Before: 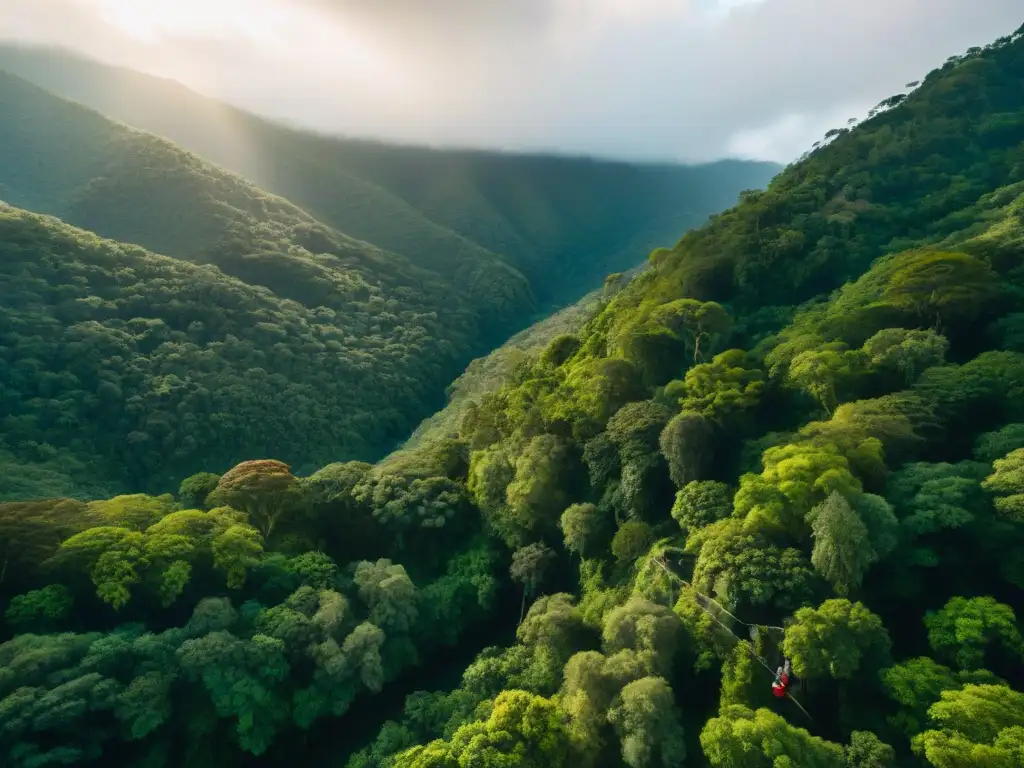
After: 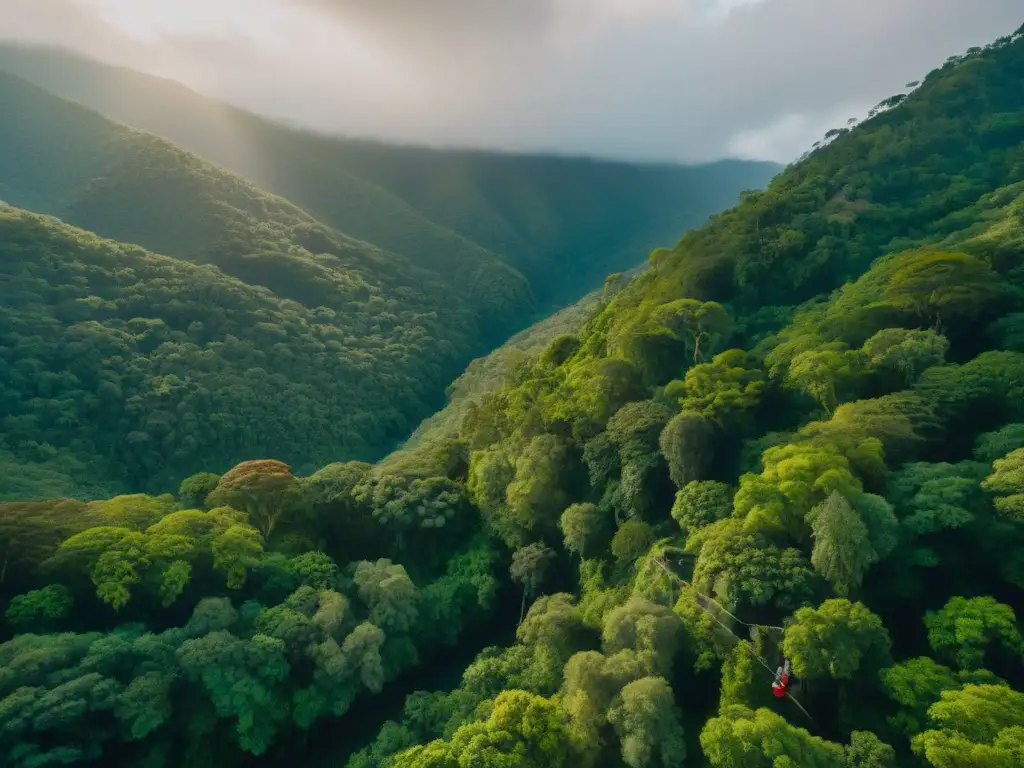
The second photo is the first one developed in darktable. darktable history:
tone equalizer: -8 EV 0.271 EV, -7 EV 0.407 EV, -6 EV 0.43 EV, -5 EV 0.253 EV, -3 EV -0.243 EV, -2 EV -0.425 EV, -1 EV -0.431 EV, +0 EV -0.22 EV, edges refinement/feathering 500, mask exposure compensation -1.57 EV, preserve details no
